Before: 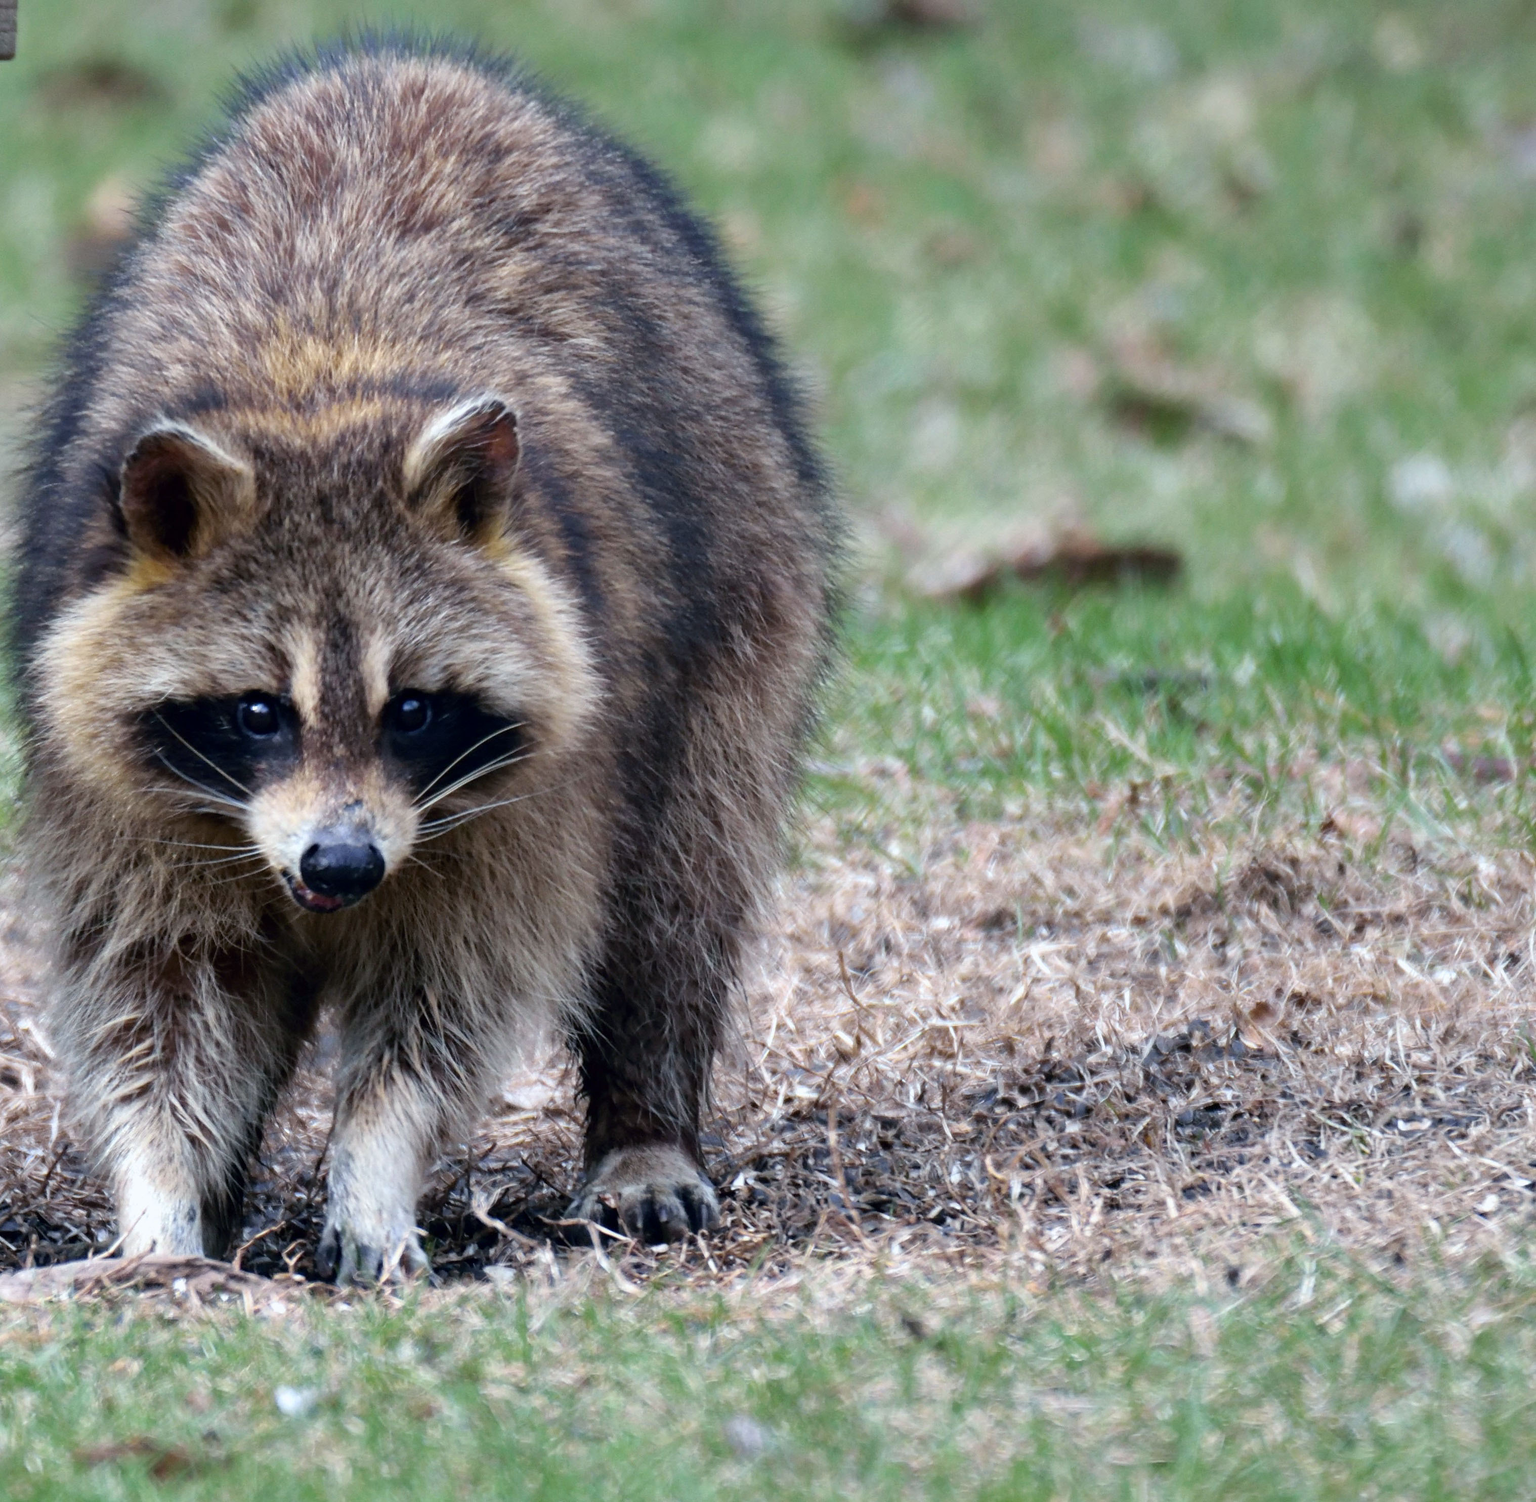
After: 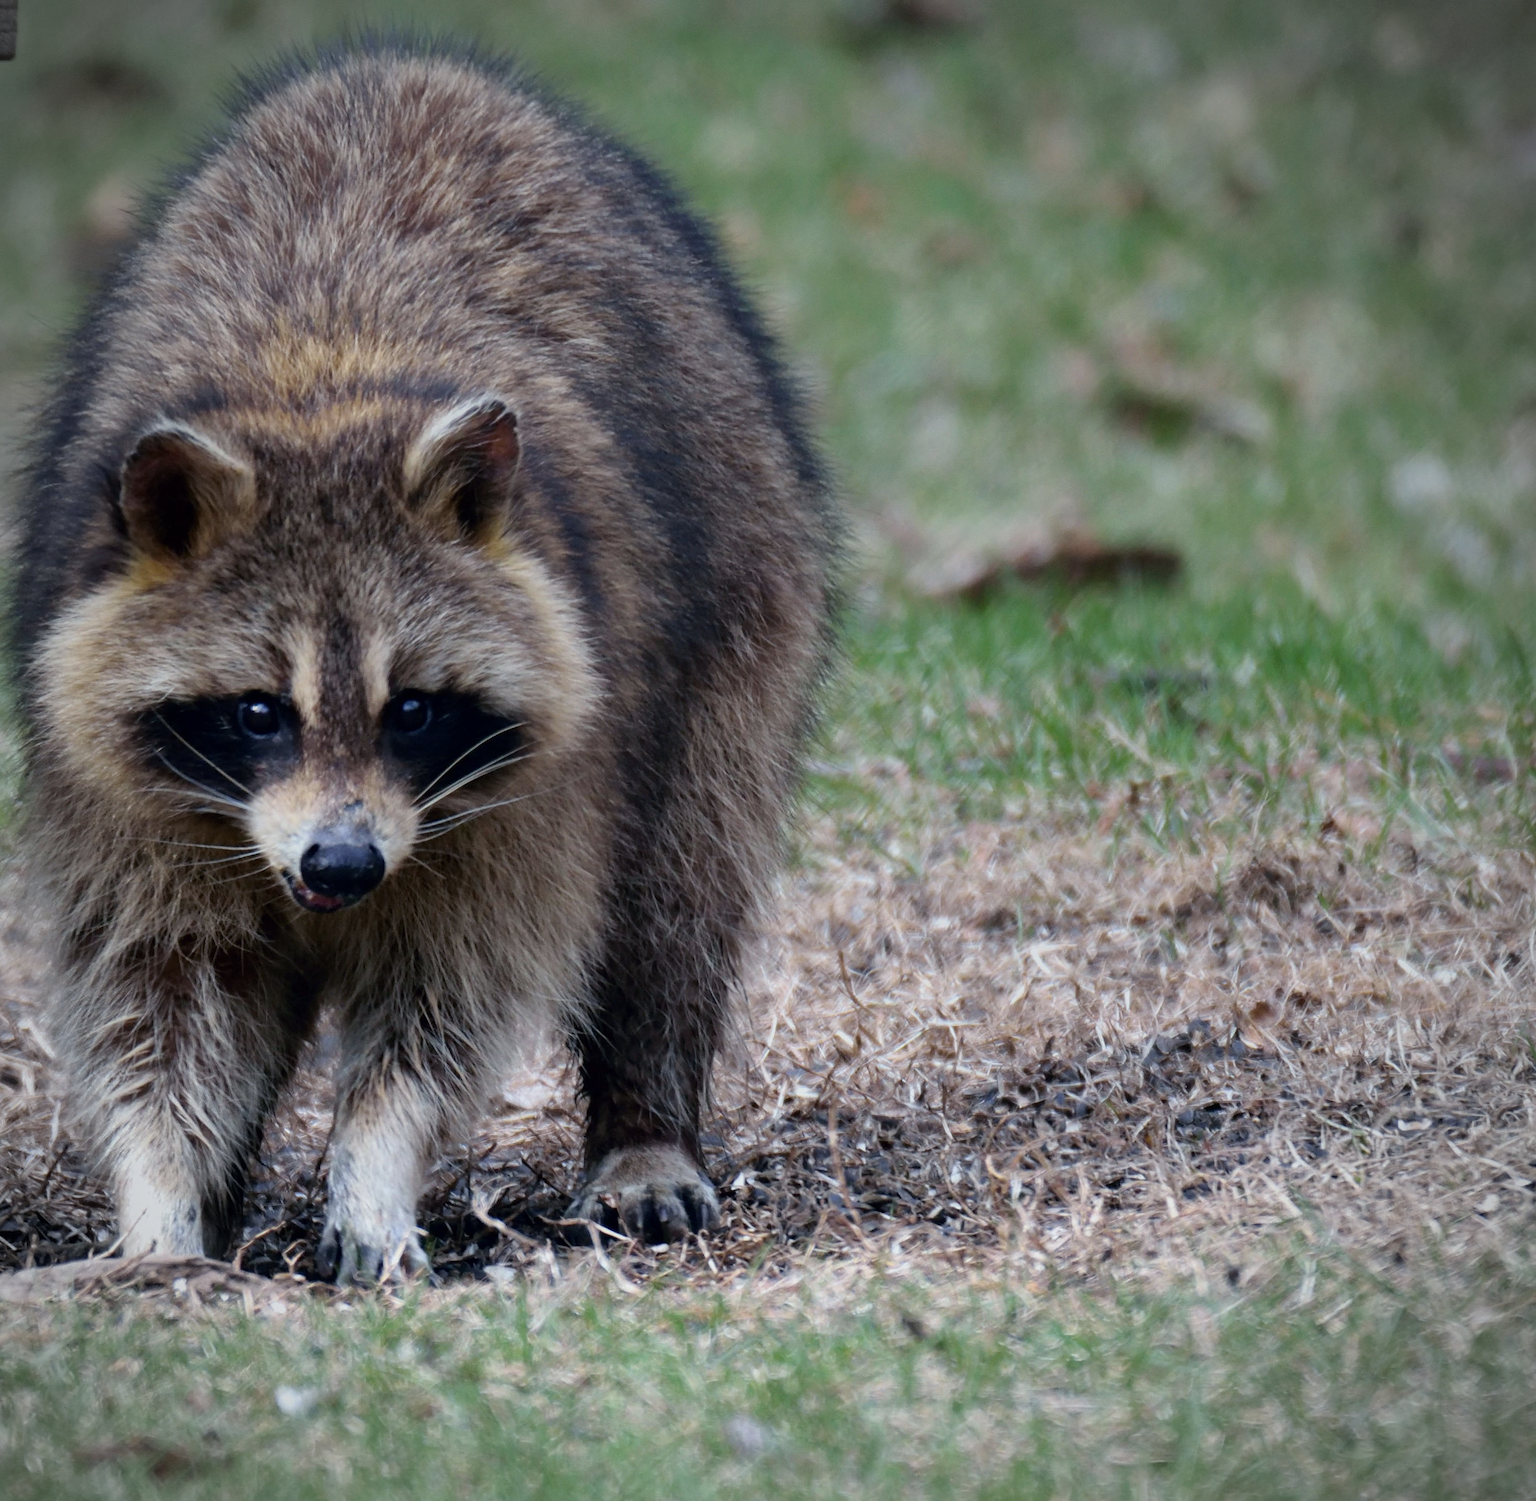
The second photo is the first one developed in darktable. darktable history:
vignetting: on, module defaults
graduated density: rotation 5.63°, offset 76.9
